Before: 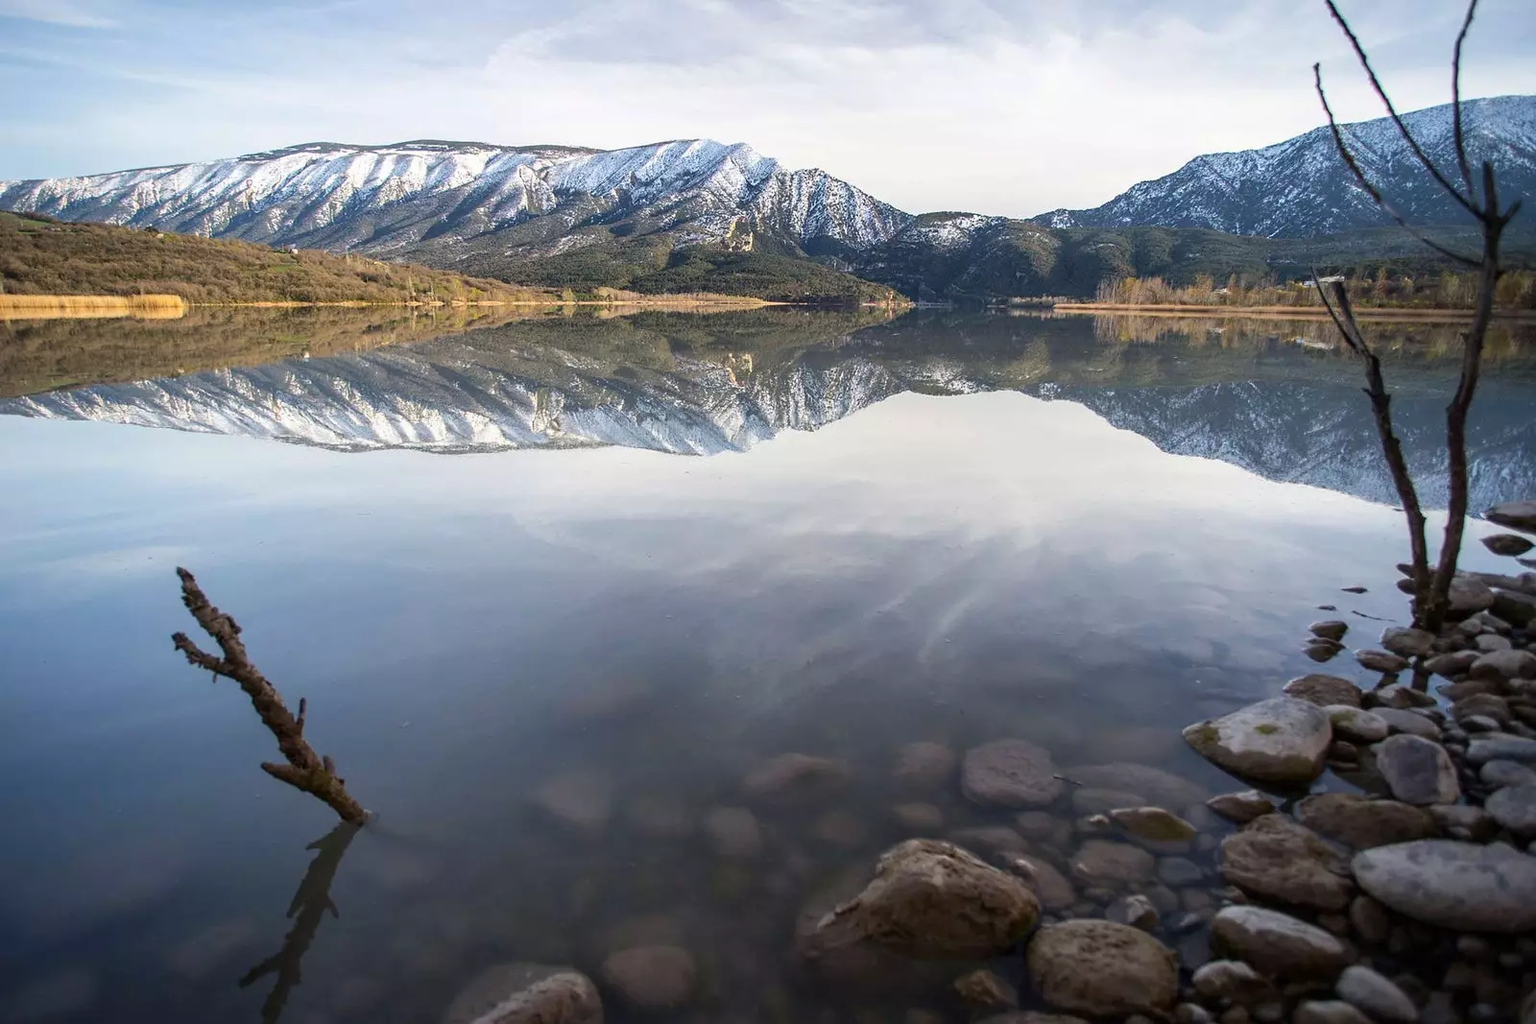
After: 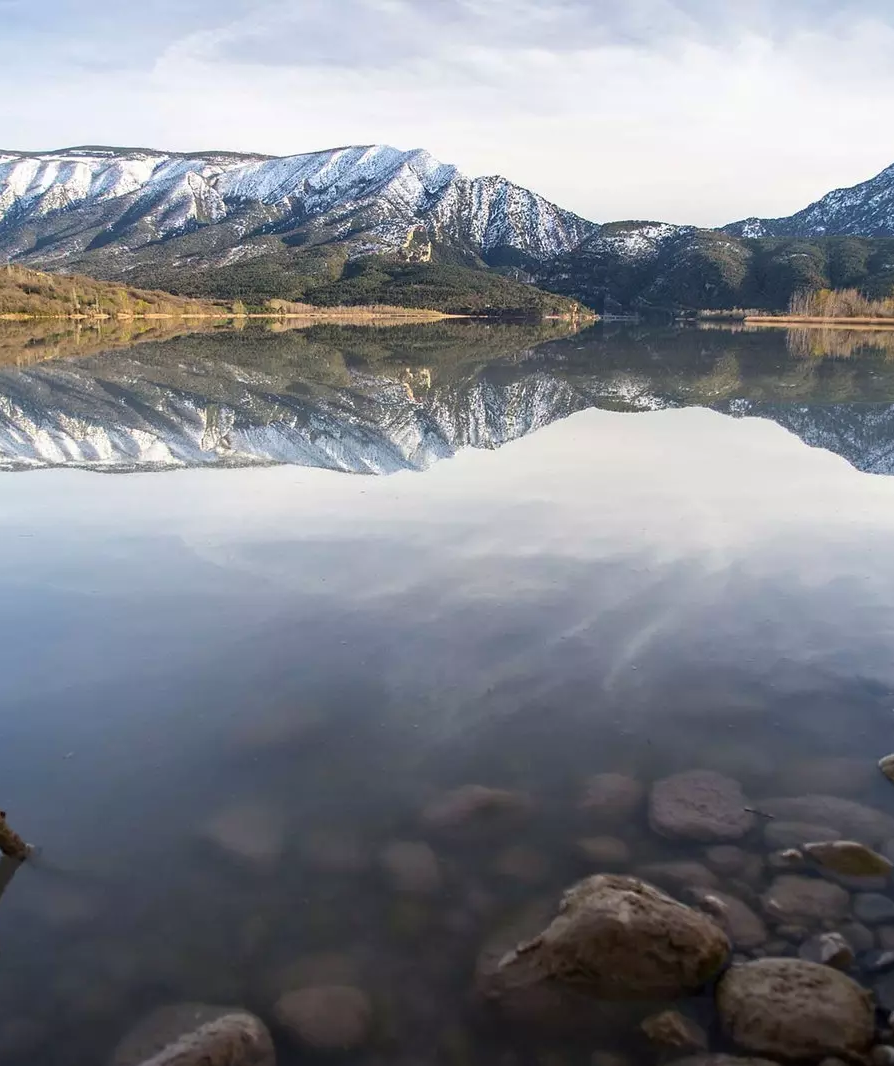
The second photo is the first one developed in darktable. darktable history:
crop: left 22.077%, right 22.031%, bottom 0.003%
